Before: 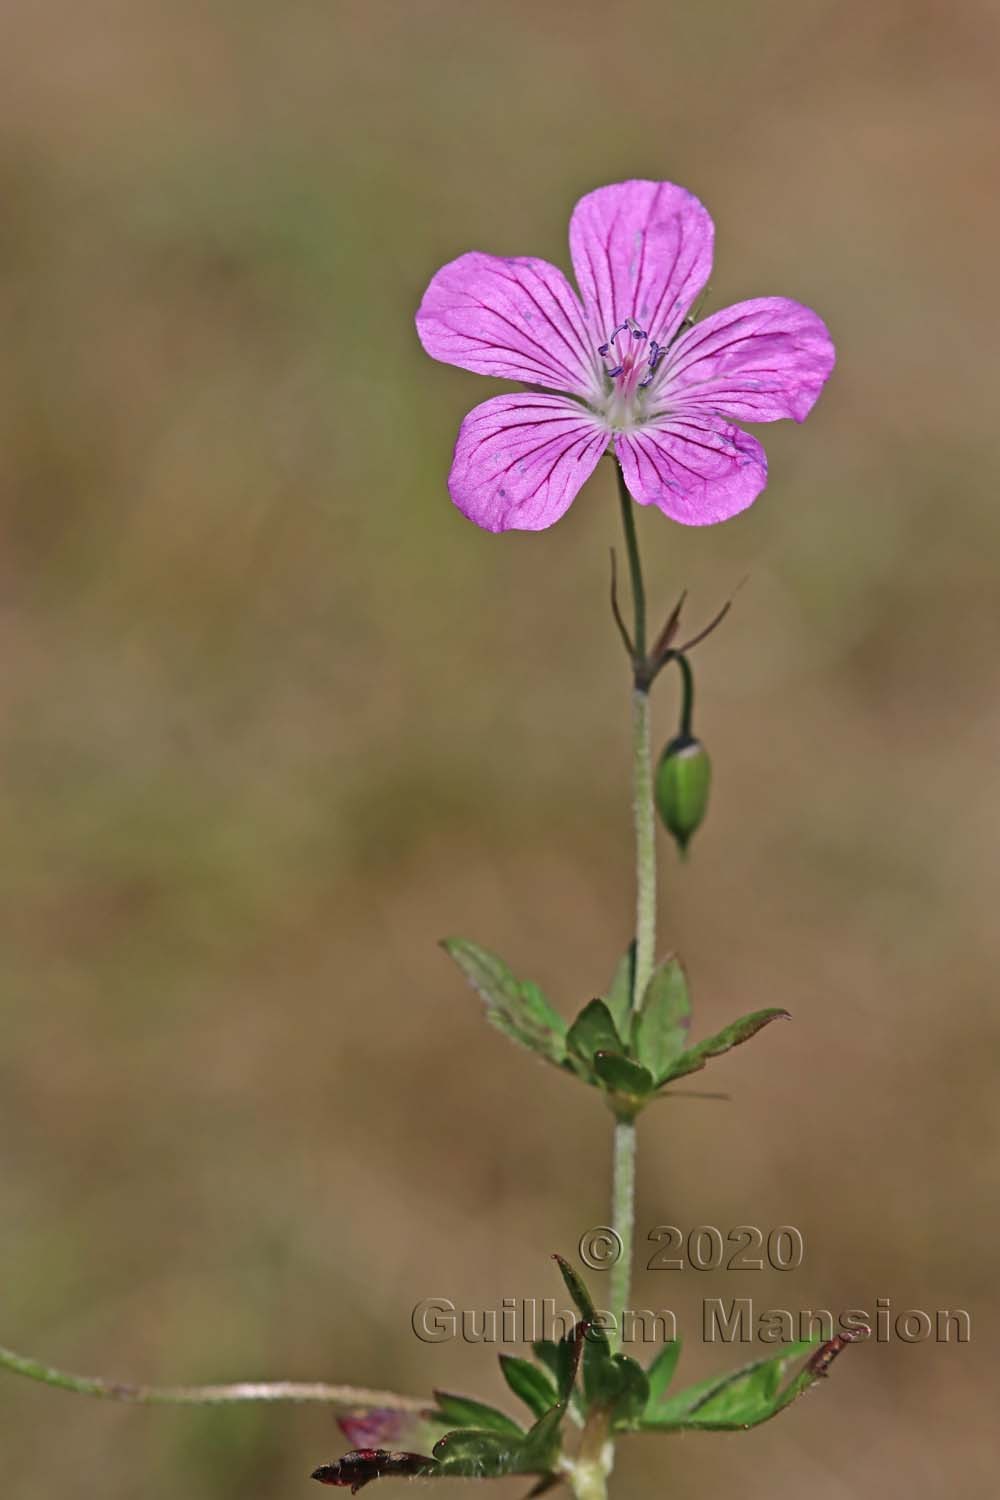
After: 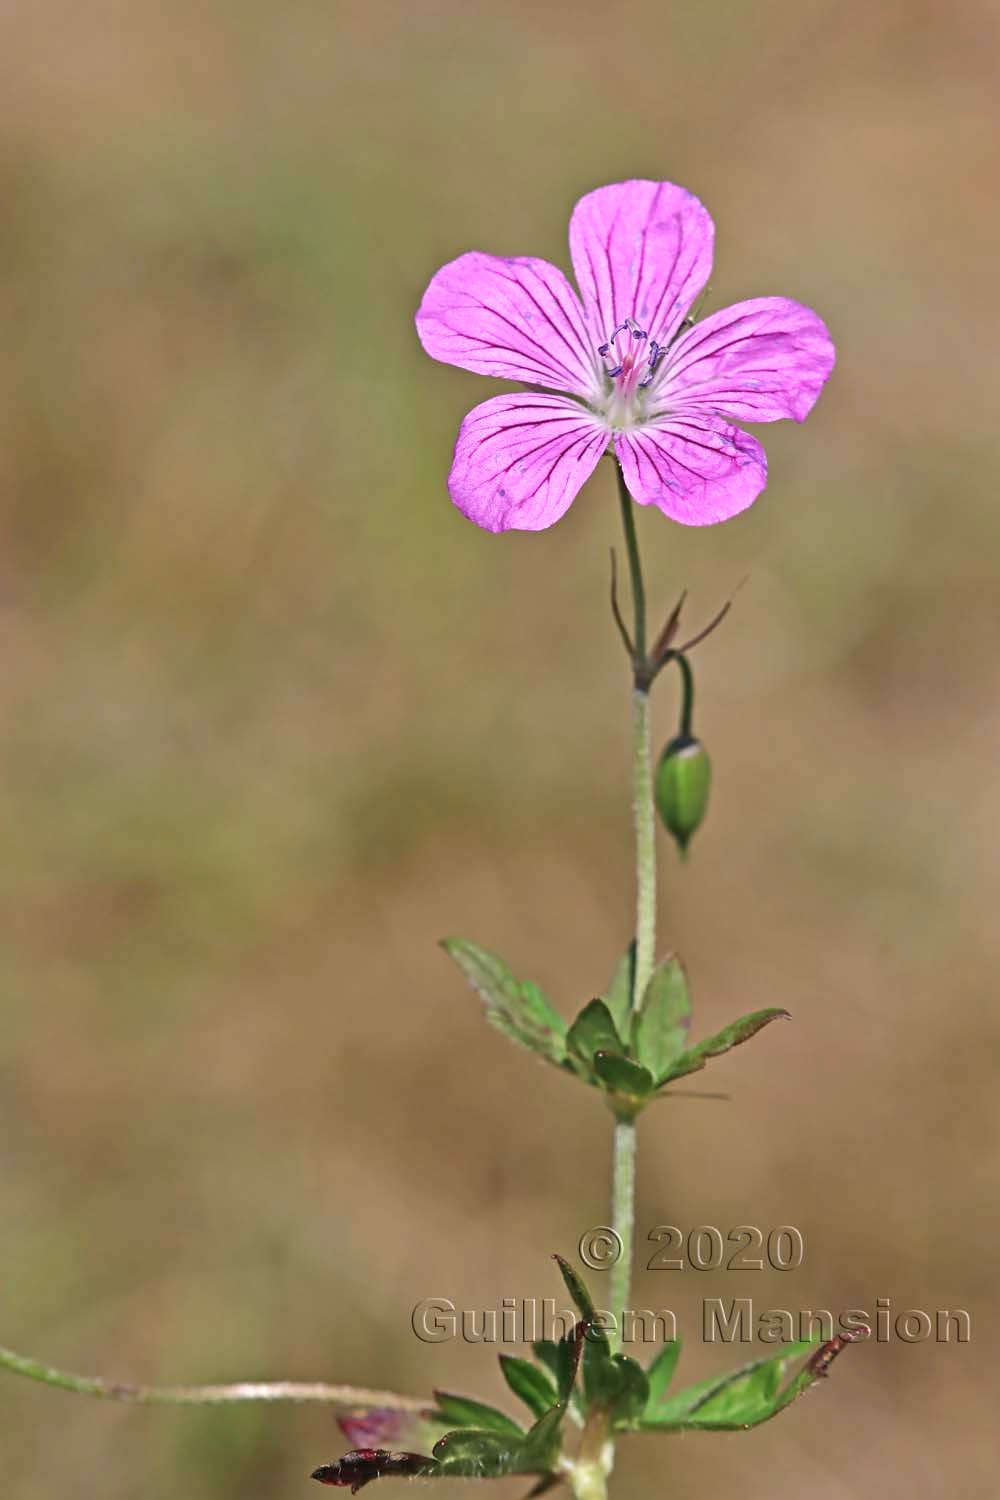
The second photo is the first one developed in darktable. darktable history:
exposure: black level correction 0, exposure 0.499 EV, compensate highlight preservation false
